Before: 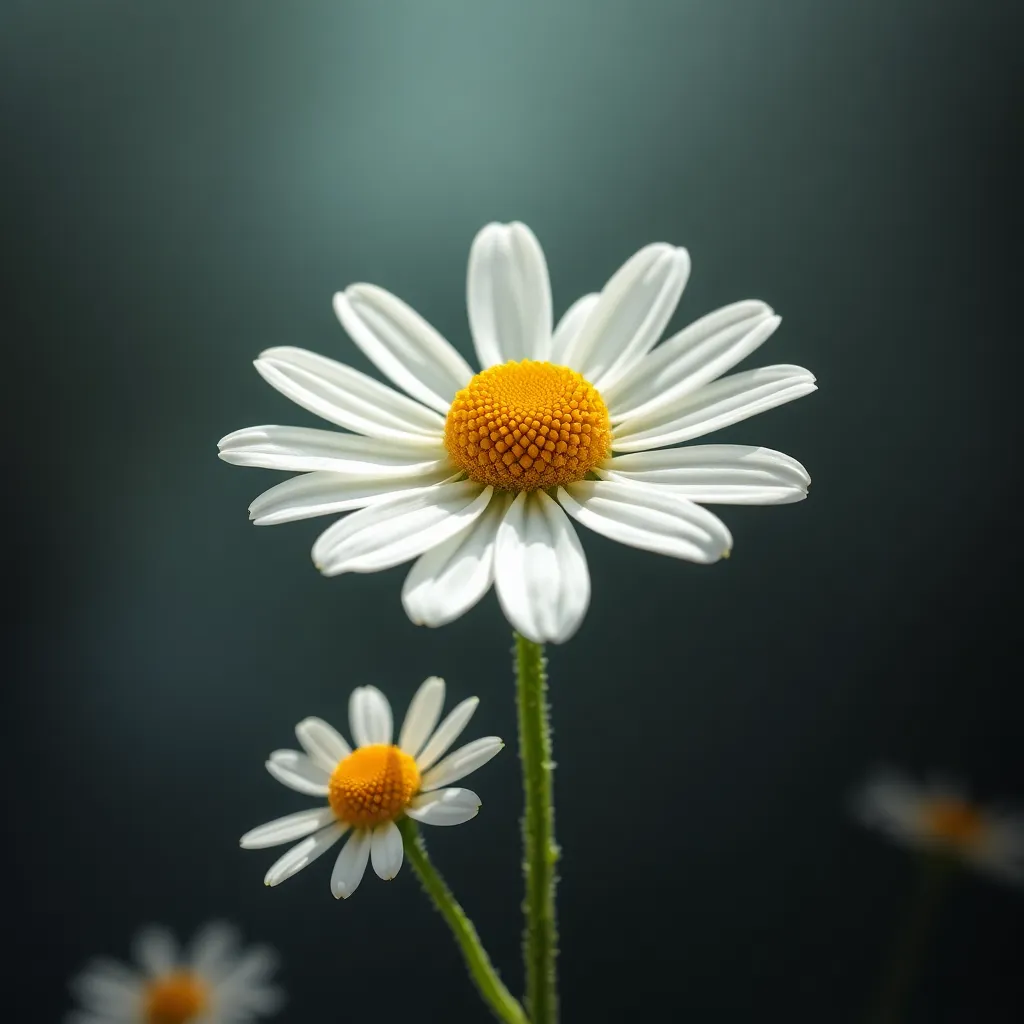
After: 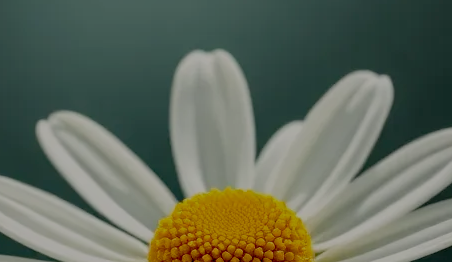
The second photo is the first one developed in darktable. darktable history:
tone curve: curves: ch0 [(0, 0) (0.91, 0.76) (0.997, 0.913)], preserve colors none
local contrast: mode bilateral grid, contrast 21, coarseness 50, detail 119%, midtone range 0.2
crop: left 29.05%, top 16.813%, right 26.769%, bottom 57.508%
color correction: highlights a* 0.558, highlights b* 2.78, saturation 1.1
filmic rgb: black relative exposure -4.56 EV, white relative exposure 4.78 EV, hardness 2.34, latitude 35.89%, contrast 1.045, highlights saturation mix 1.45%, shadows ↔ highlights balance 1.25%, add noise in highlights 0, preserve chrominance no, color science v3 (2019), use custom middle-gray values true, contrast in highlights soft
